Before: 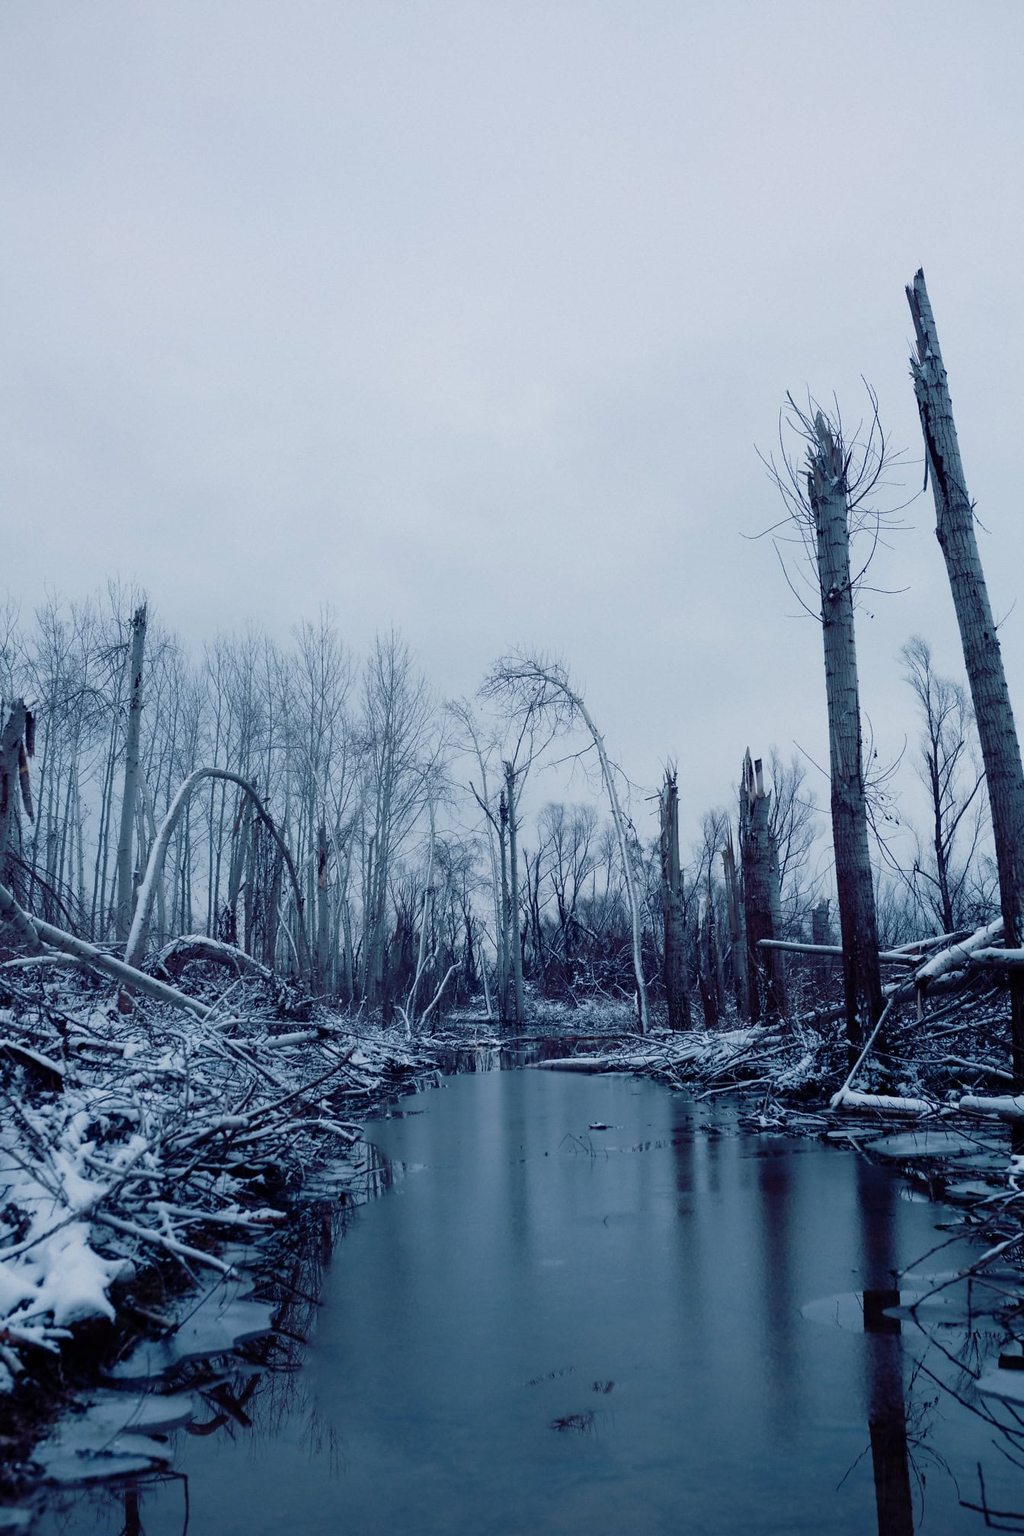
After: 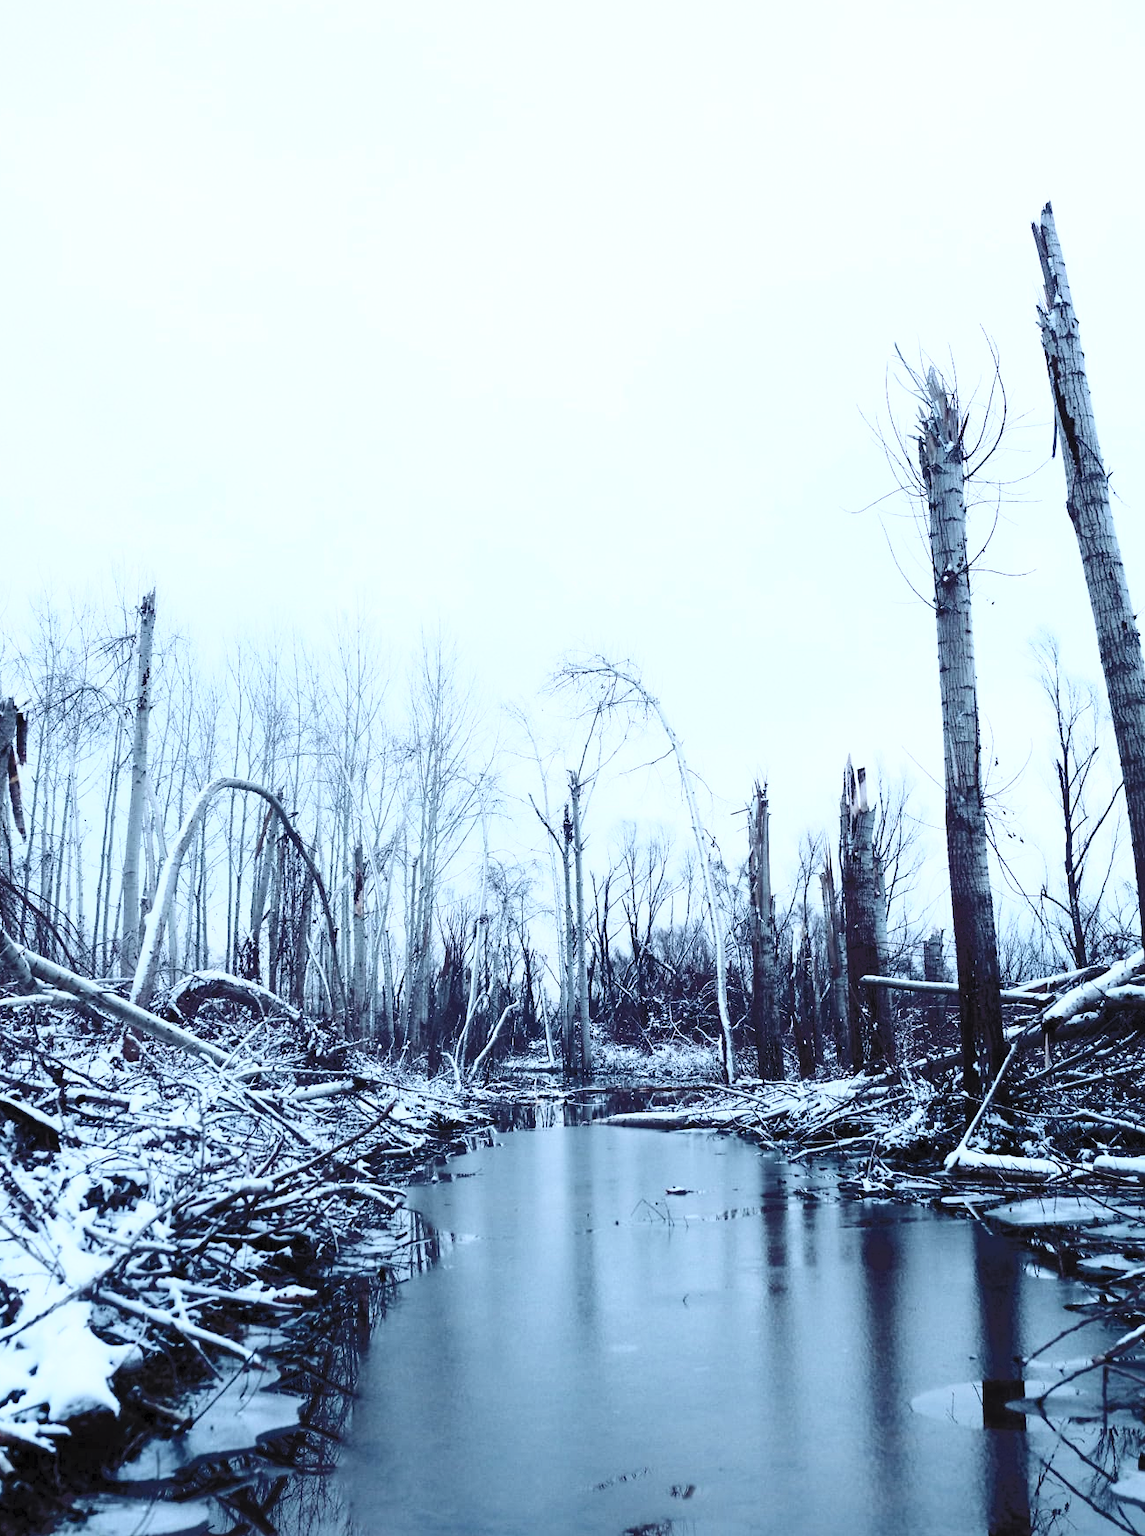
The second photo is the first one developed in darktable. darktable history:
tone curve: curves: ch0 [(0, 0) (0.003, 0.037) (0.011, 0.061) (0.025, 0.104) (0.044, 0.145) (0.069, 0.145) (0.1, 0.127) (0.136, 0.175) (0.177, 0.207) (0.224, 0.252) (0.277, 0.341) (0.335, 0.446) (0.399, 0.554) (0.468, 0.658) (0.543, 0.757) (0.623, 0.843) (0.709, 0.919) (0.801, 0.958) (0.898, 0.975) (1, 1)], color space Lab, independent channels, preserve colors none
crop: left 1.187%, top 6.142%, right 1.719%, bottom 7.129%
tone equalizer: -8 EV -0.734 EV, -7 EV -0.709 EV, -6 EV -0.569 EV, -5 EV -0.42 EV, -3 EV 0.387 EV, -2 EV 0.6 EV, -1 EV 0.683 EV, +0 EV 0.725 EV
